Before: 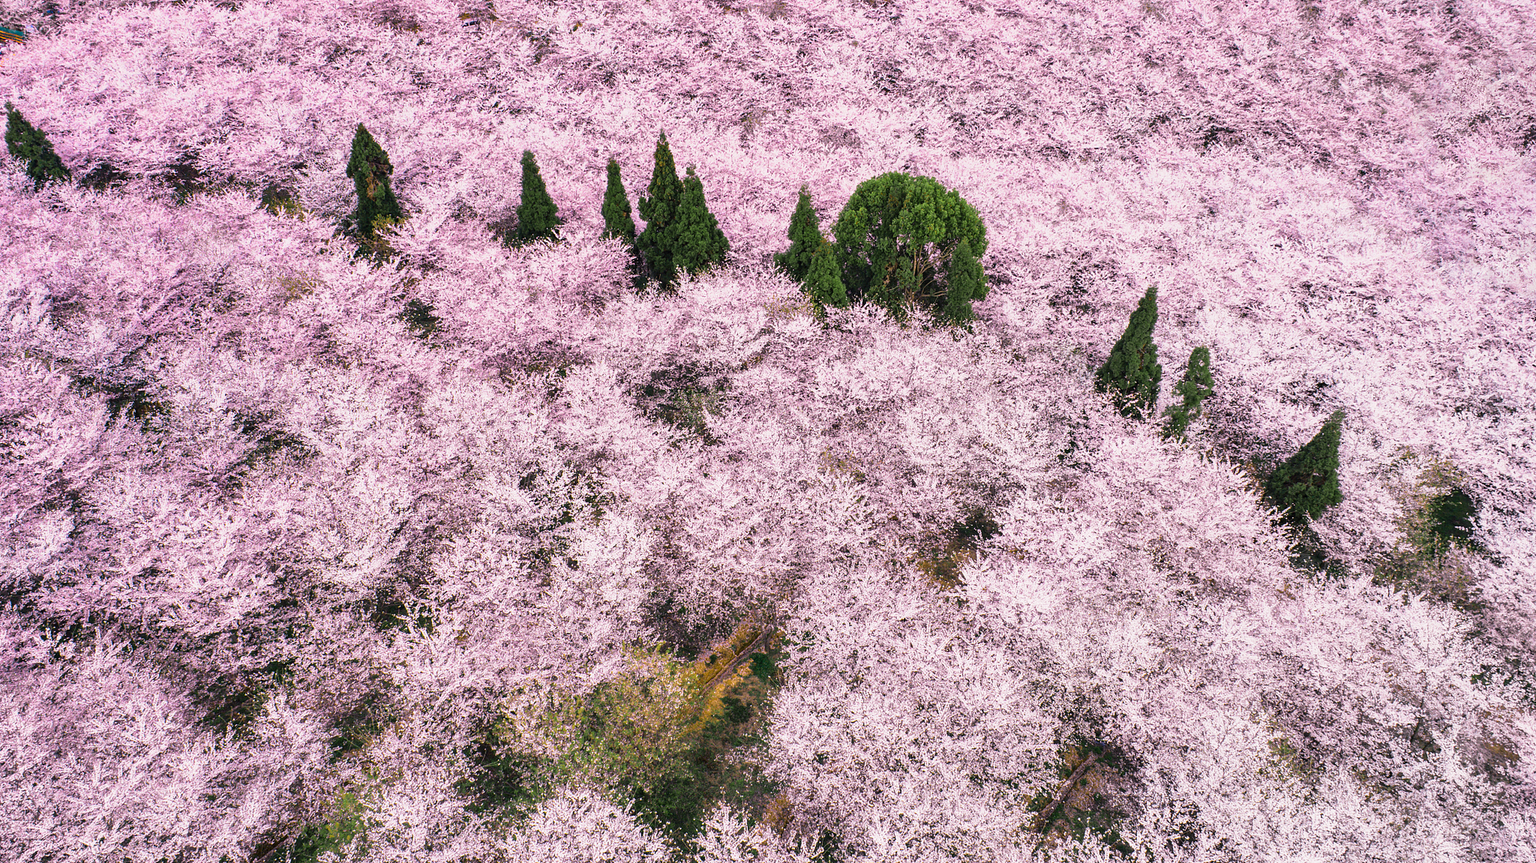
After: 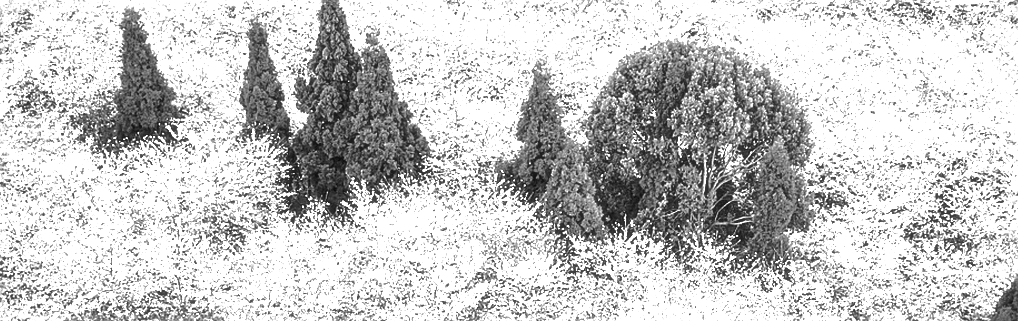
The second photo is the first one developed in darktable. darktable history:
color balance rgb: perceptual saturation grading › global saturation 25%, perceptual brilliance grading › mid-tones 10%, perceptual brilliance grading › shadows 15%, global vibrance 20%
local contrast: mode bilateral grid, contrast 70, coarseness 75, detail 180%, midtone range 0.2
exposure: black level correction 0, exposure 1.45 EV, compensate exposure bias true, compensate highlight preservation false
soften: size 10%, saturation 50%, brightness 0.2 EV, mix 10%
monochrome: a 32, b 64, size 2.3, highlights 1
crop: left 28.64%, top 16.832%, right 26.637%, bottom 58.055%
vignetting: saturation 0, unbound false
sharpen: on, module defaults
